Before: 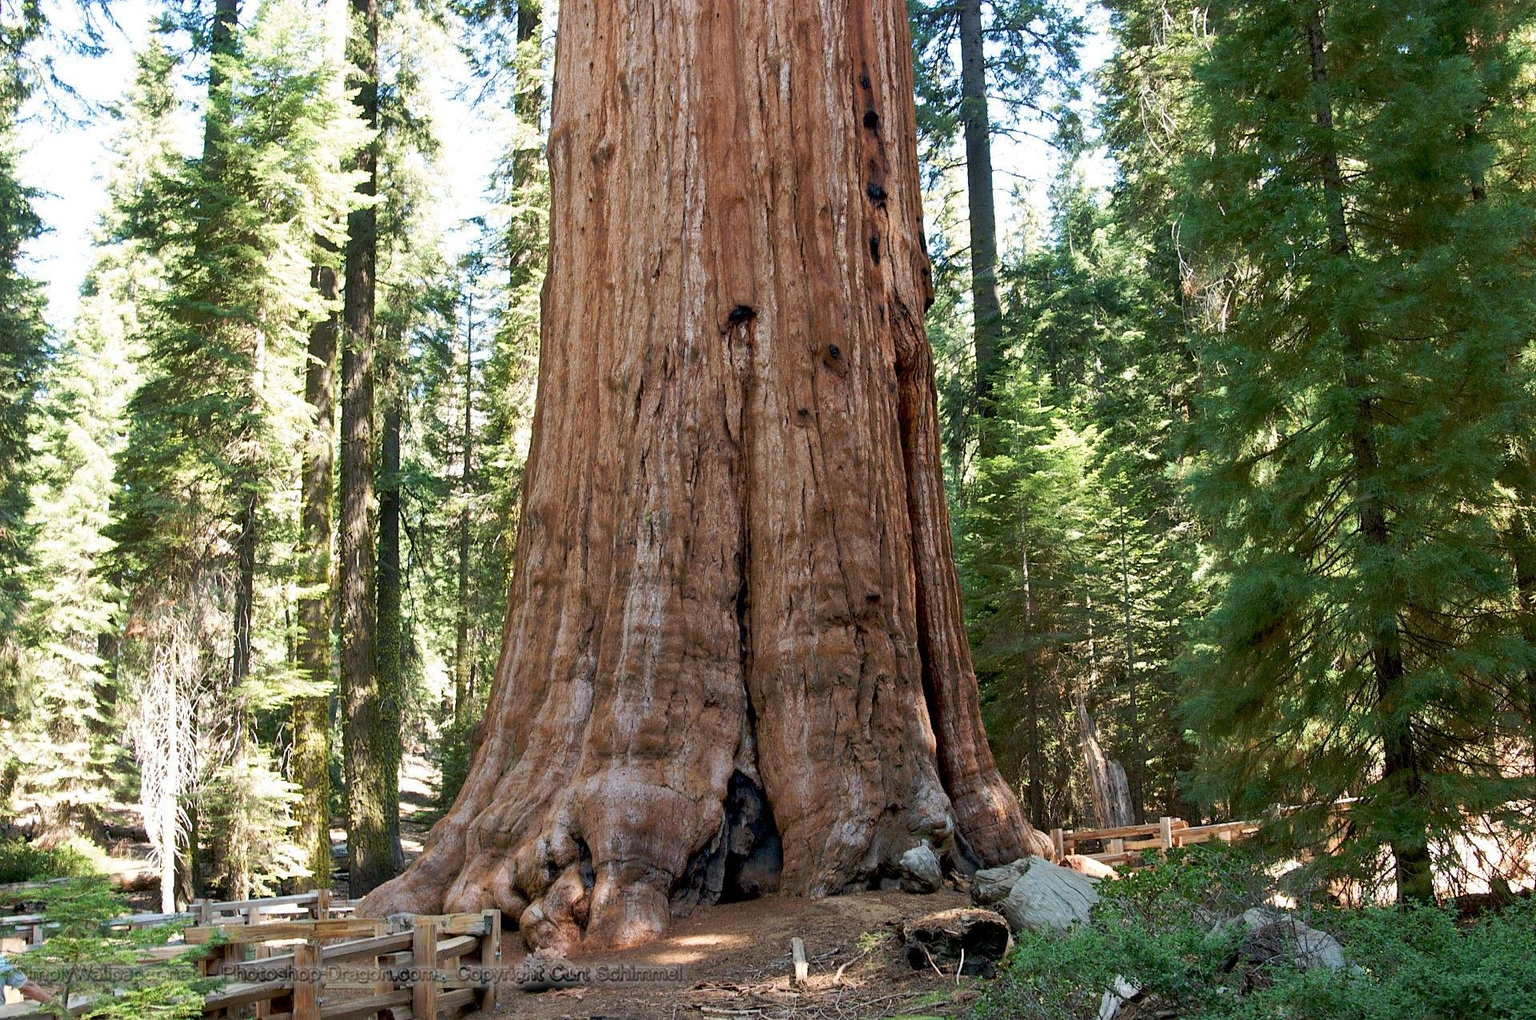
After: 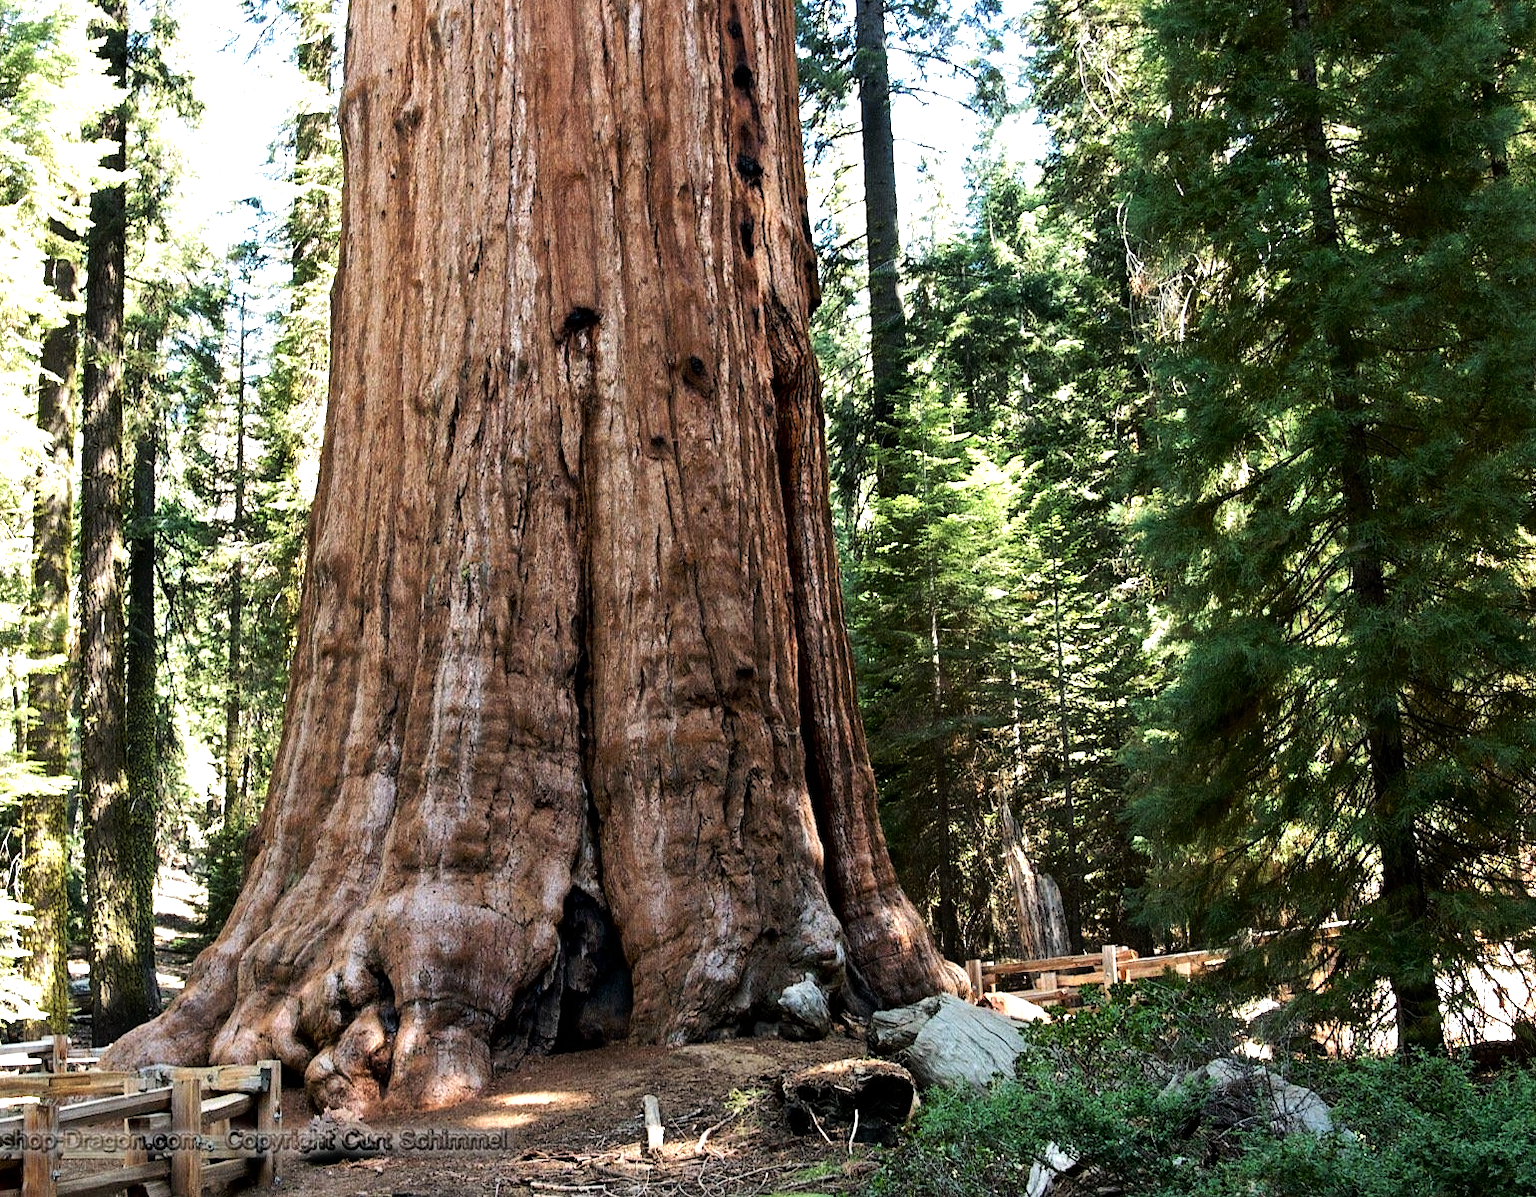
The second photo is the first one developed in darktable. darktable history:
crop and rotate: left 17.959%, top 5.771%, right 1.742%
color balance: mode lift, gamma, gain (sRGB)
rgb curve: curves: ch0 [(0, 0) (0.136, 0.078) (0.262, 0.245) (0.414, 0.42) (1, 1)], compensate middle gray true, preserve colors basic power
tone equalizer: -8 EV -0.75 EV, -7 EV -0.7 EV, -6 EV -0.6 EV, -5 EV -0.4 EV, -3 EV 0.4 EV, -2 EV 0.6 EV, -1 EV 0.7 EV, +0 EV 0.75 EV, edges refinement/feathering 500, mask exposure compensation -1.57 EV, preserve details no
